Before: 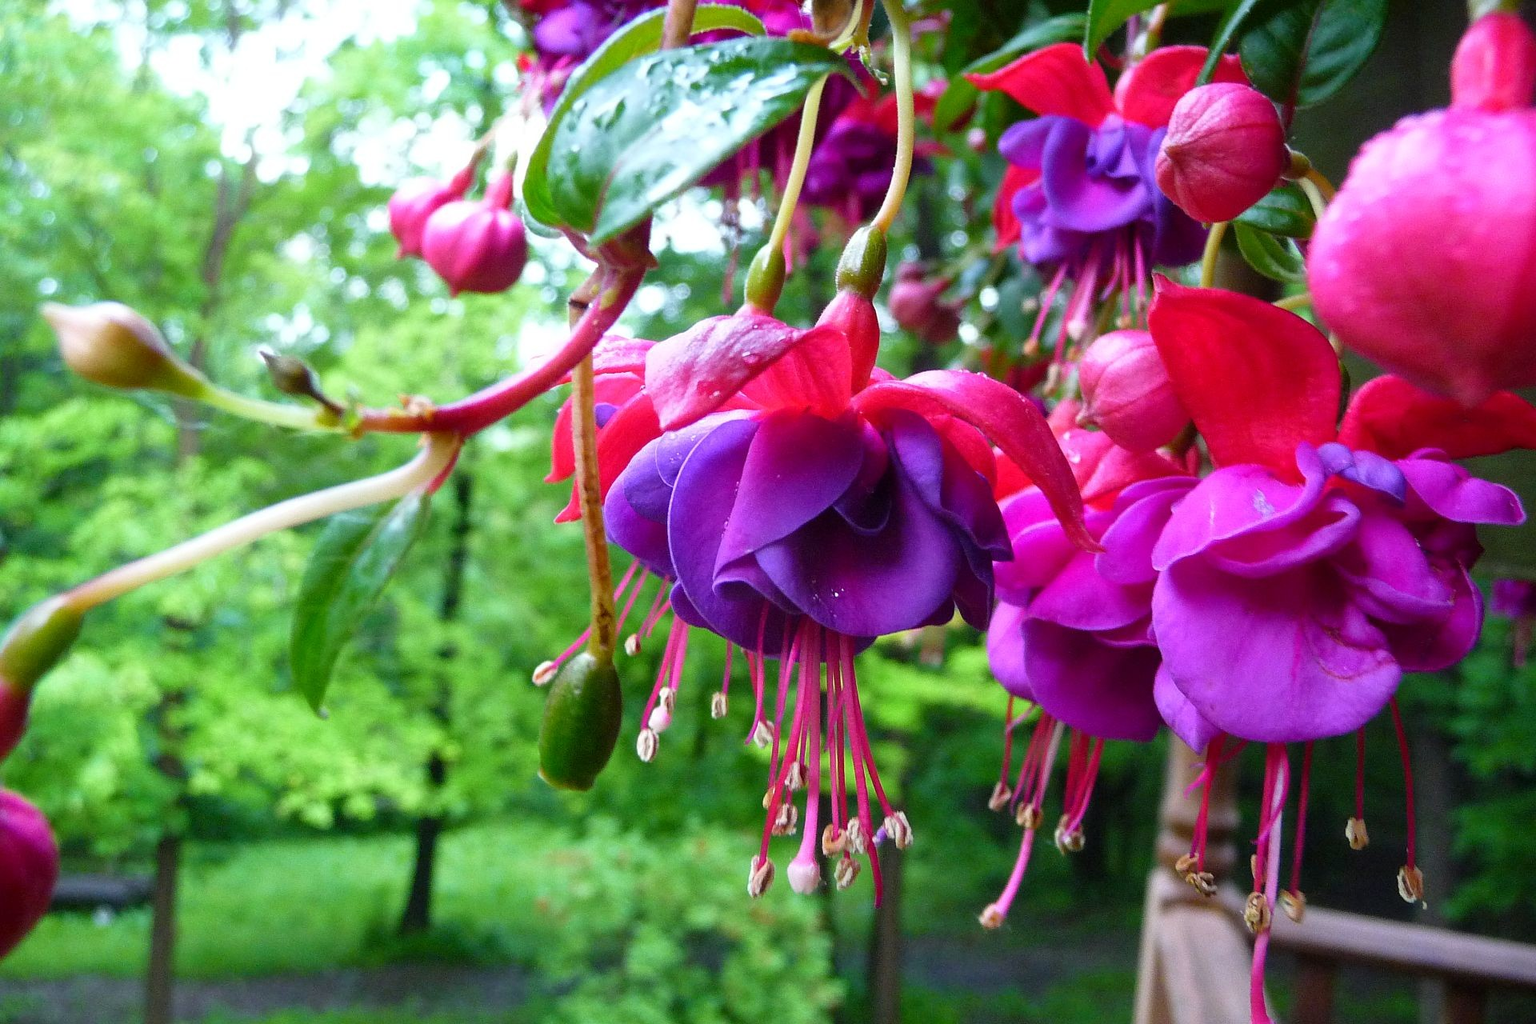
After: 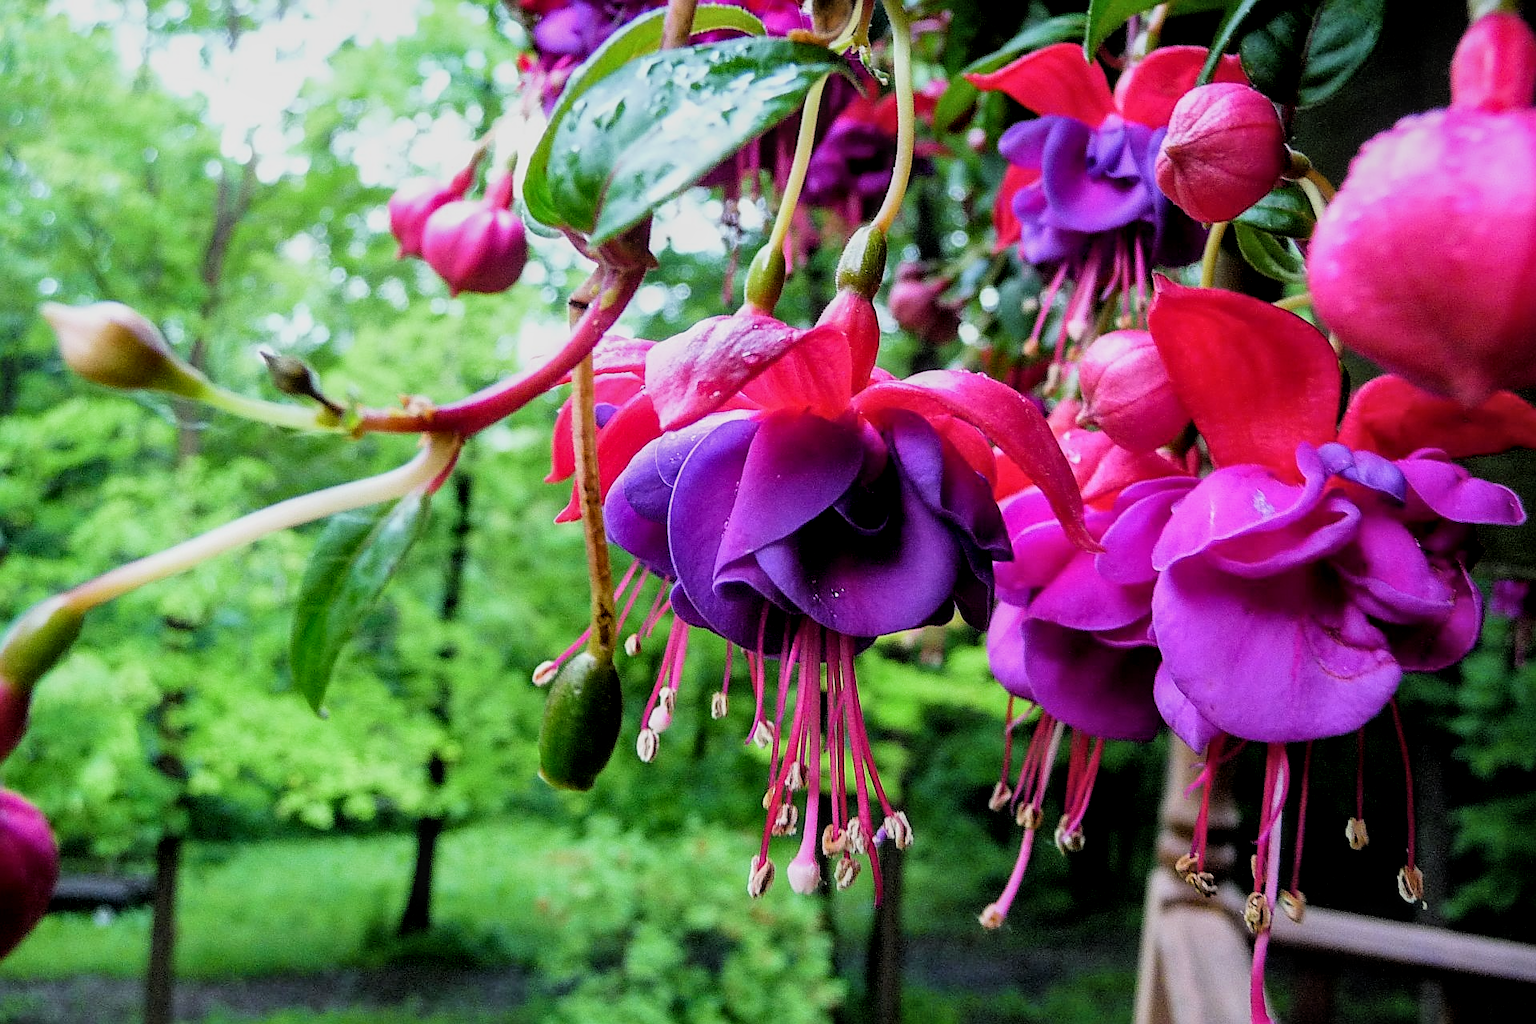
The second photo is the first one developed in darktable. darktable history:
shadows and highlights: shadows 25, highlights -25
local contrast: on, module defaults
filmic rgb: black relative exposure -5 EV, hardness 2.88, contrast 1.3
sharpen: on, module defaults
